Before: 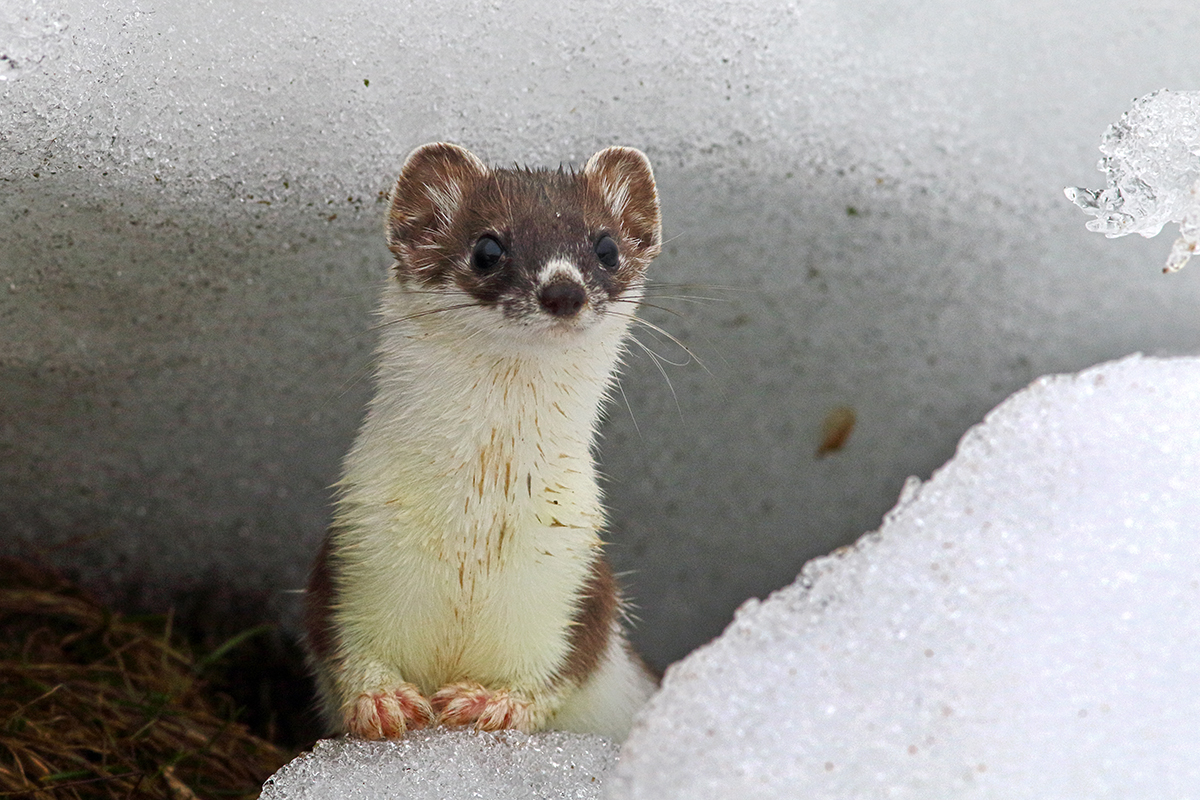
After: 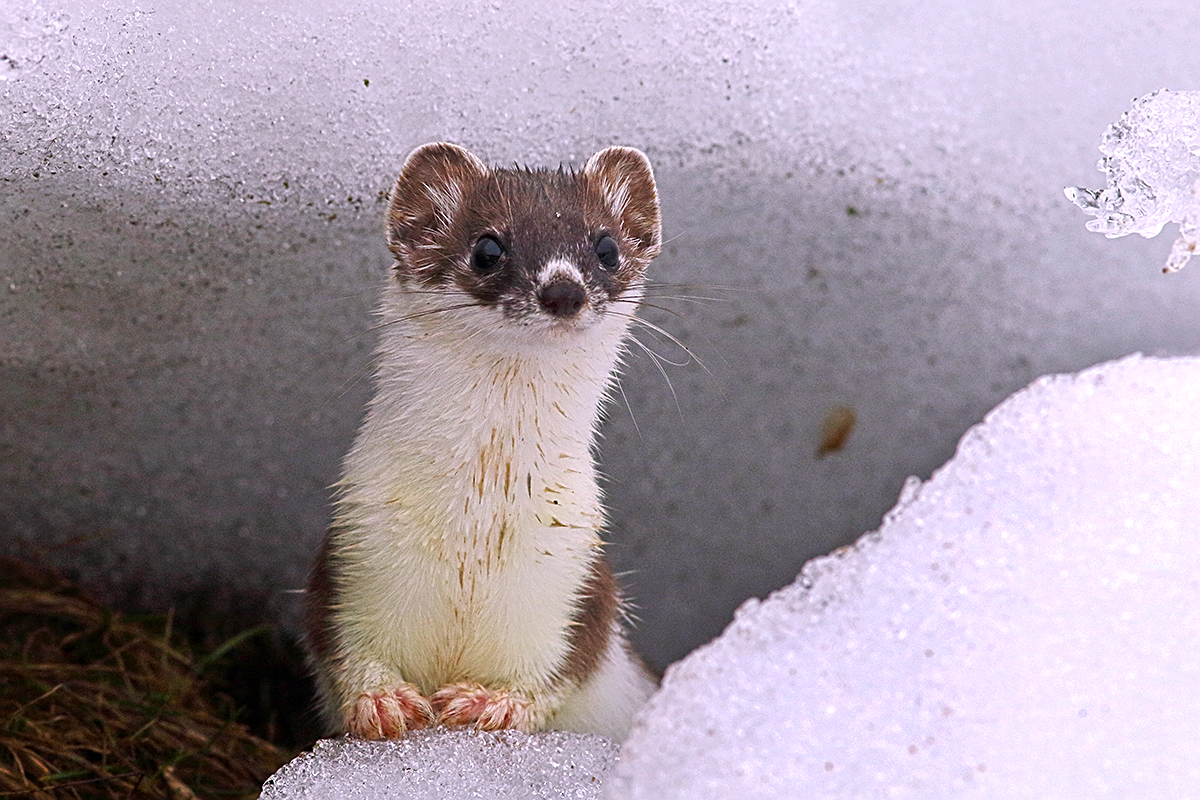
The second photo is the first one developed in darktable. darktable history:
sharpen: on, module defaults
white balance: red 1.066, blue 1.119
